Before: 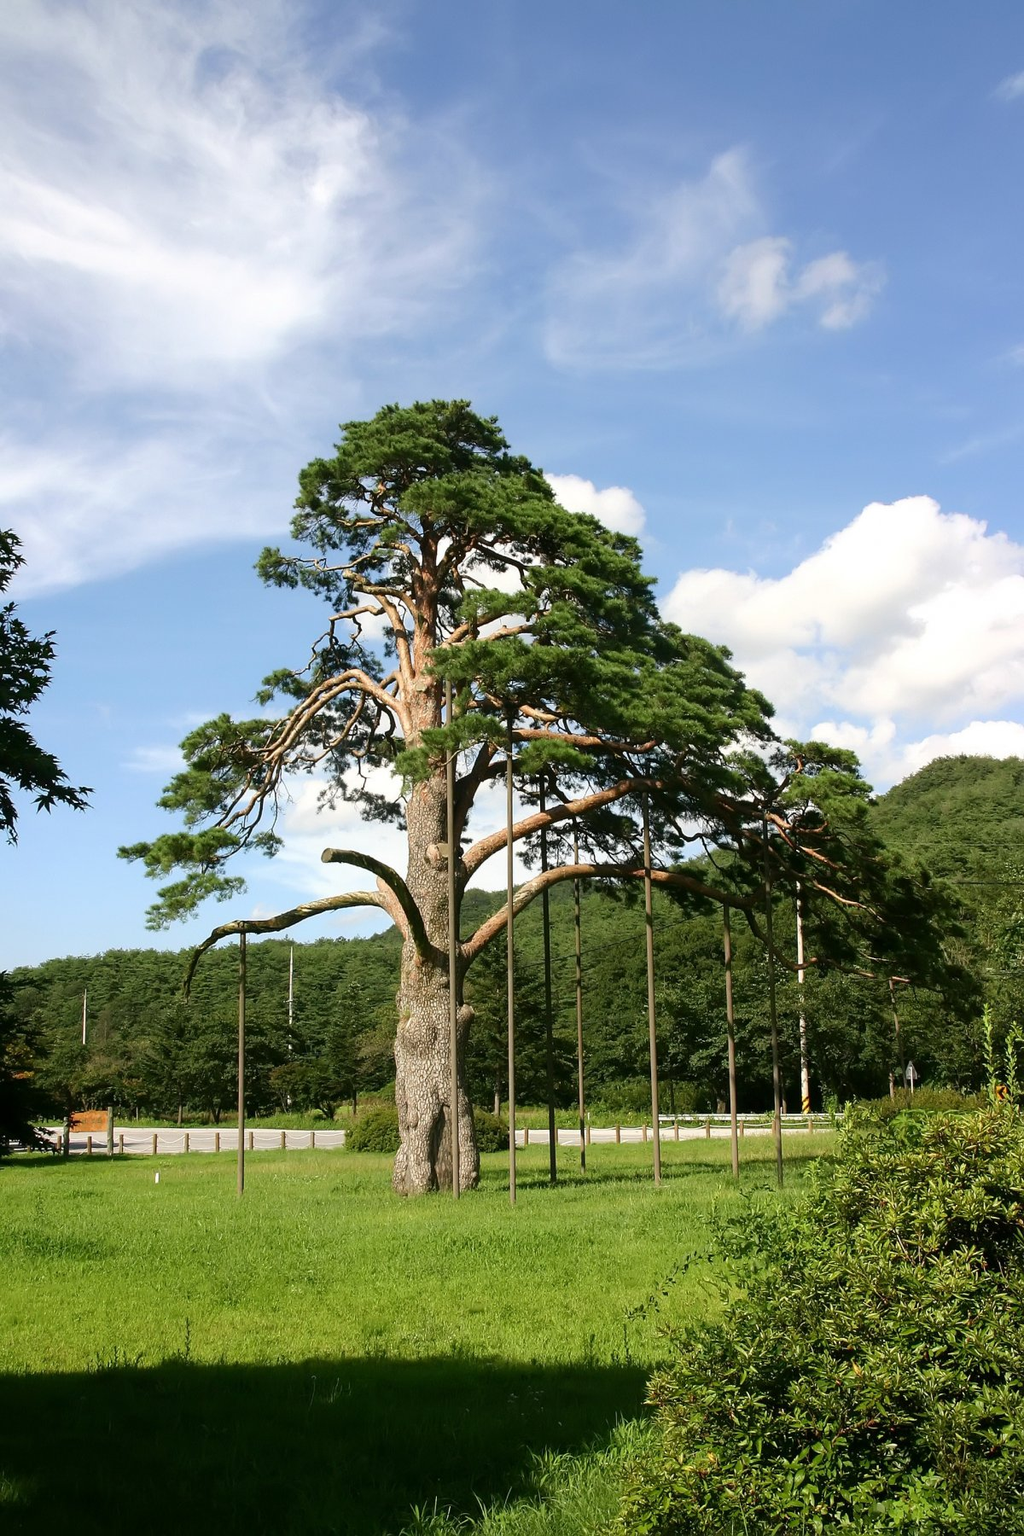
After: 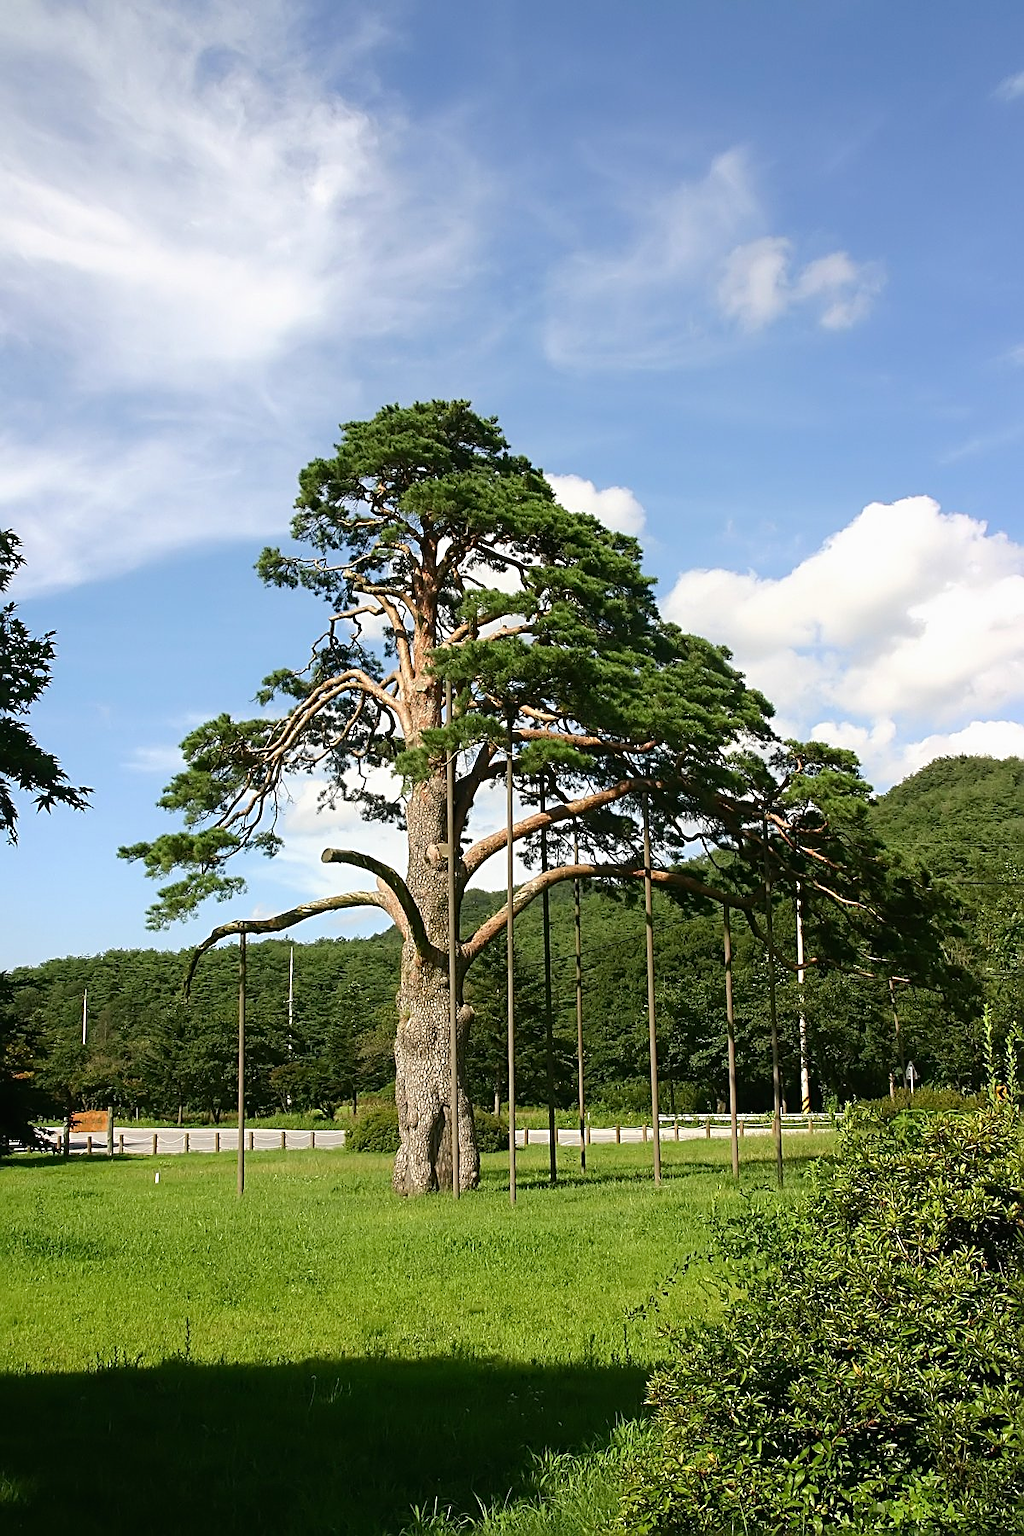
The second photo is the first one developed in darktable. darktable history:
sharpen: radius 2.535, amount 0.624
contrast brightness saturation: contrast -0.02, brightness -0.008, saturation 0.036
